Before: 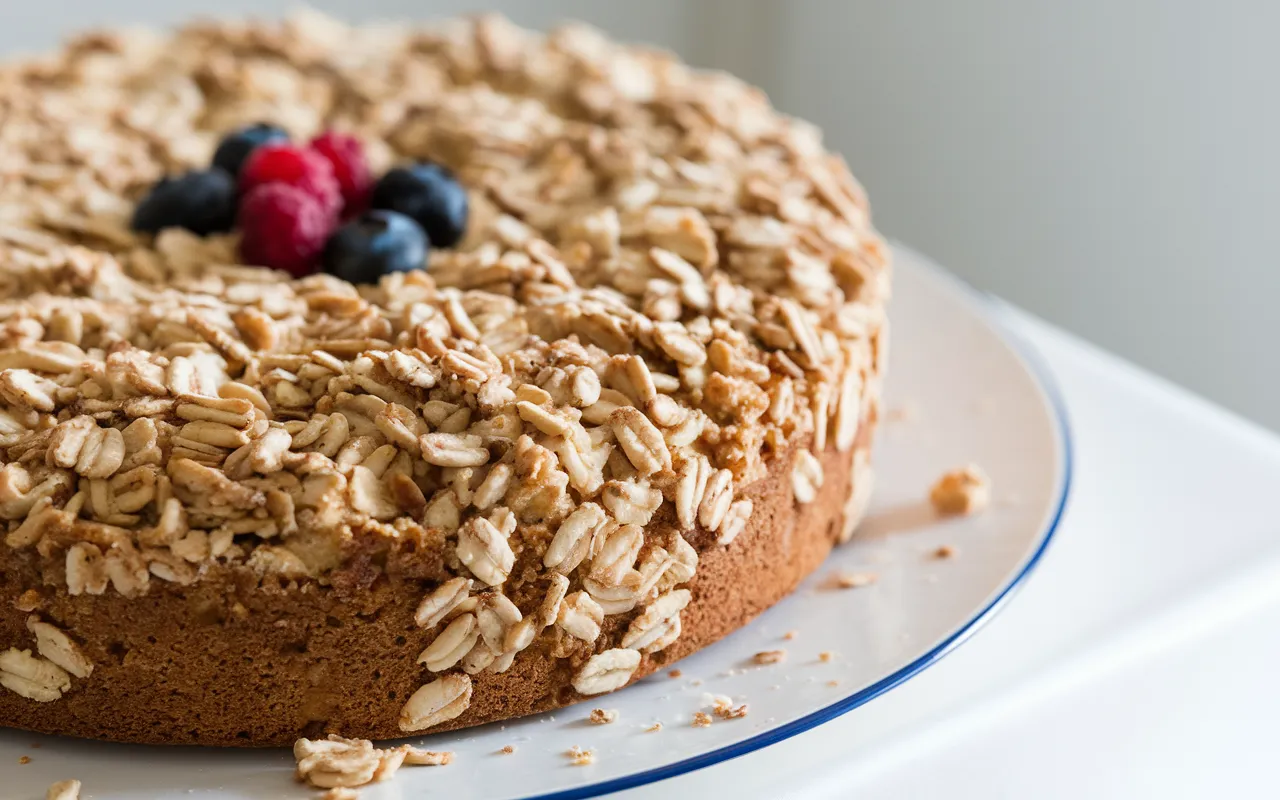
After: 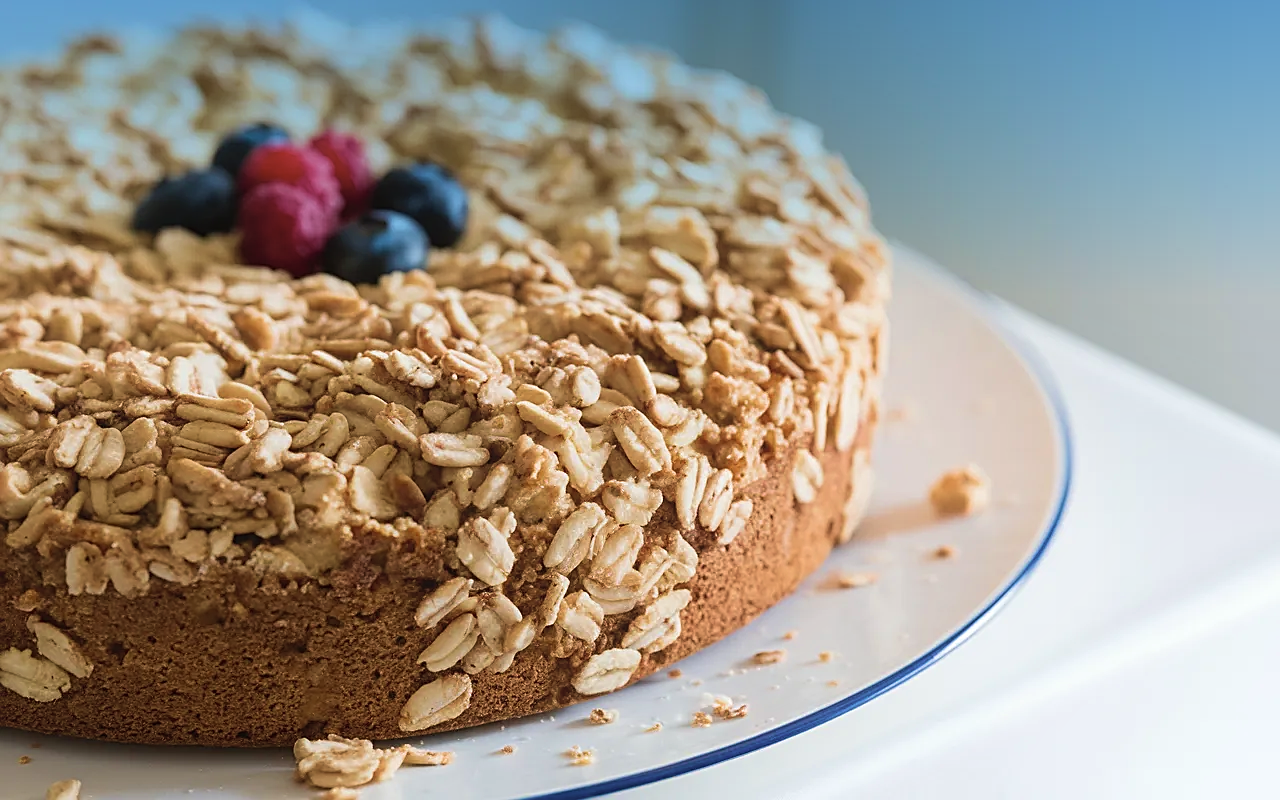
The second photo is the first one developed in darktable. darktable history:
contrast equalizer: y [[0.439, 0.44, 0.442, 0.457, 0.493, 0.498], [0.5 ×6], [0.5 ×6], [0 ×6], [0 ×6]], mix 0.59
velvia: strength 40%
graduated density: density 2.02 EV, hardness 44%, rotation 0.374°, offset 8.21, hue 208.8°, saturation 97%
sharpen: on, module defaults
contrast brightness saturation: saturation -0.17
white balance: emerald 1
